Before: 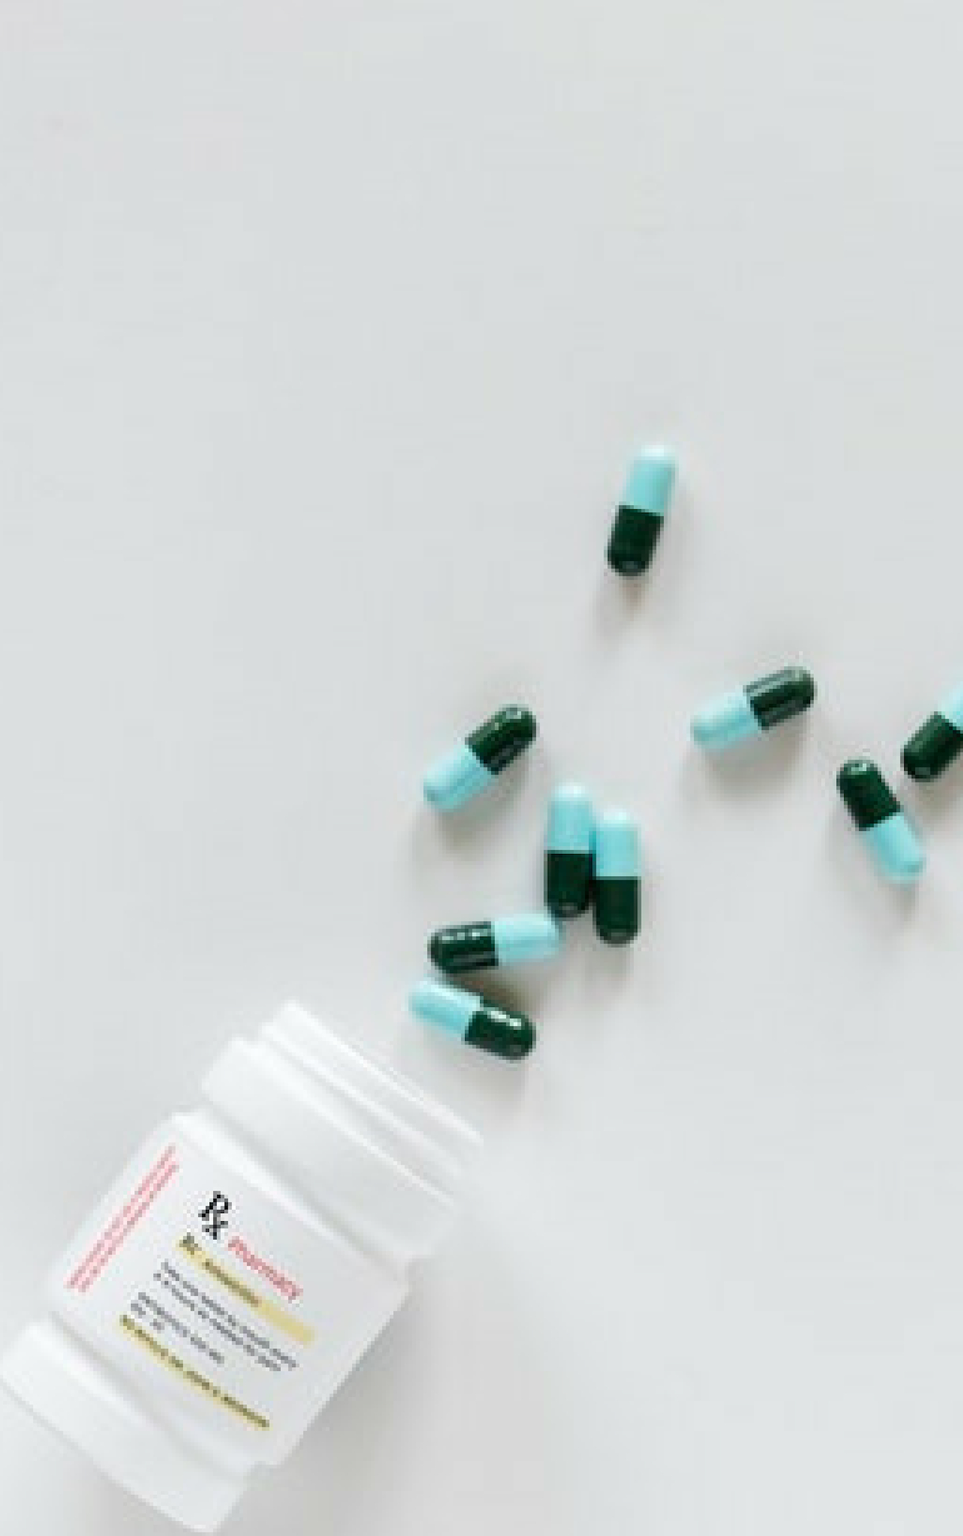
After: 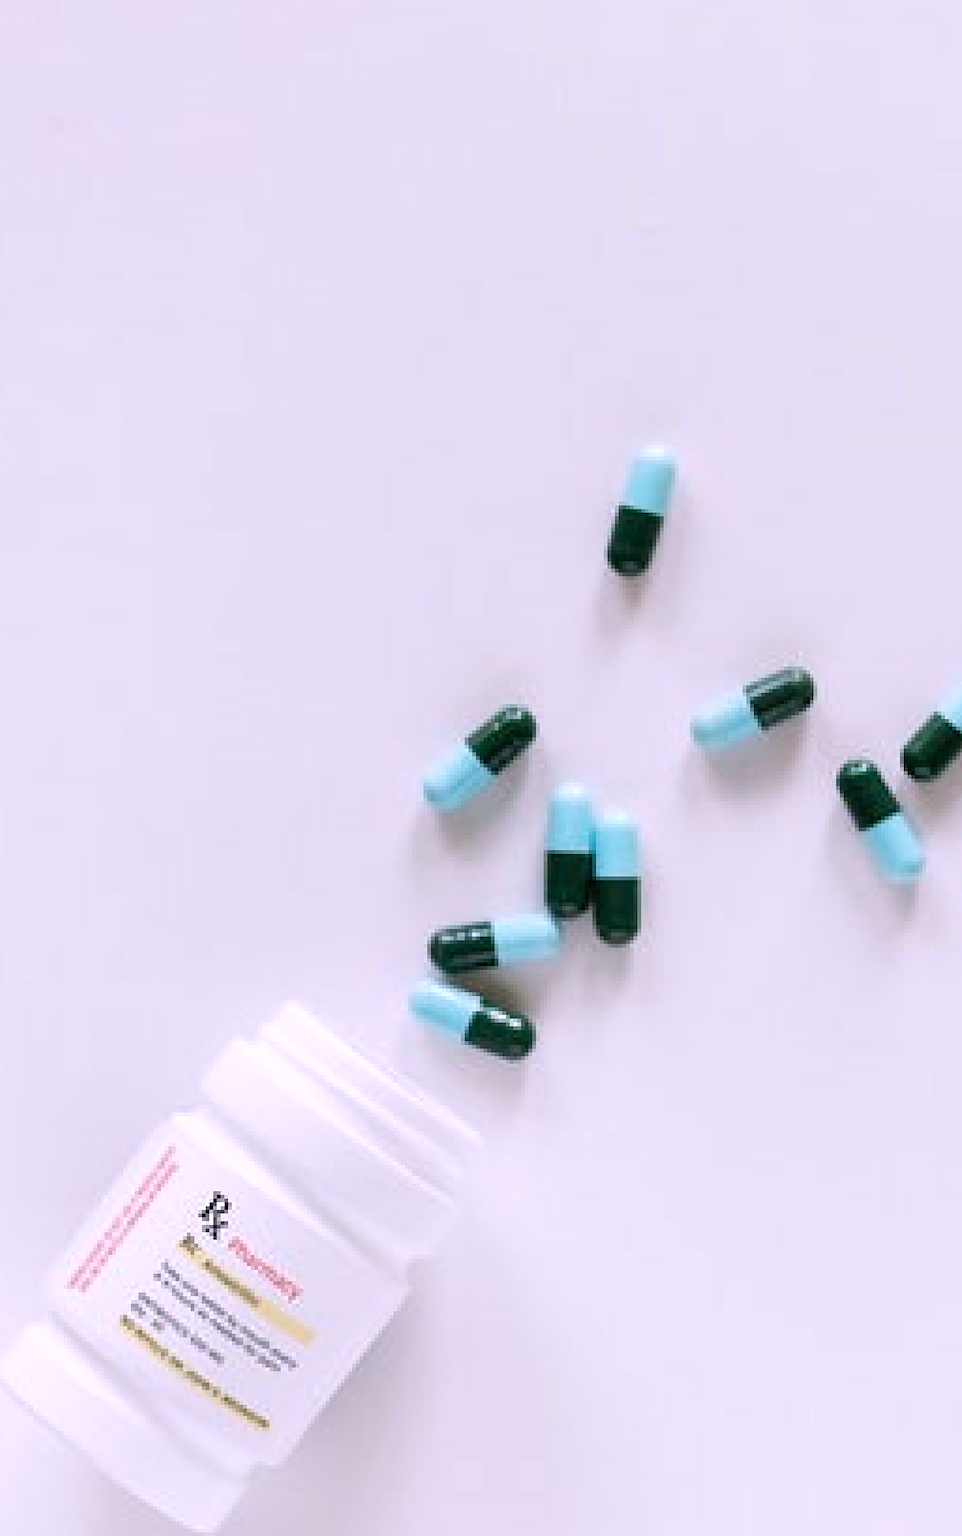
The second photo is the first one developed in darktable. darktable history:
white balance: red 1.066, blue 1.119
sharpen: amount 0.2
